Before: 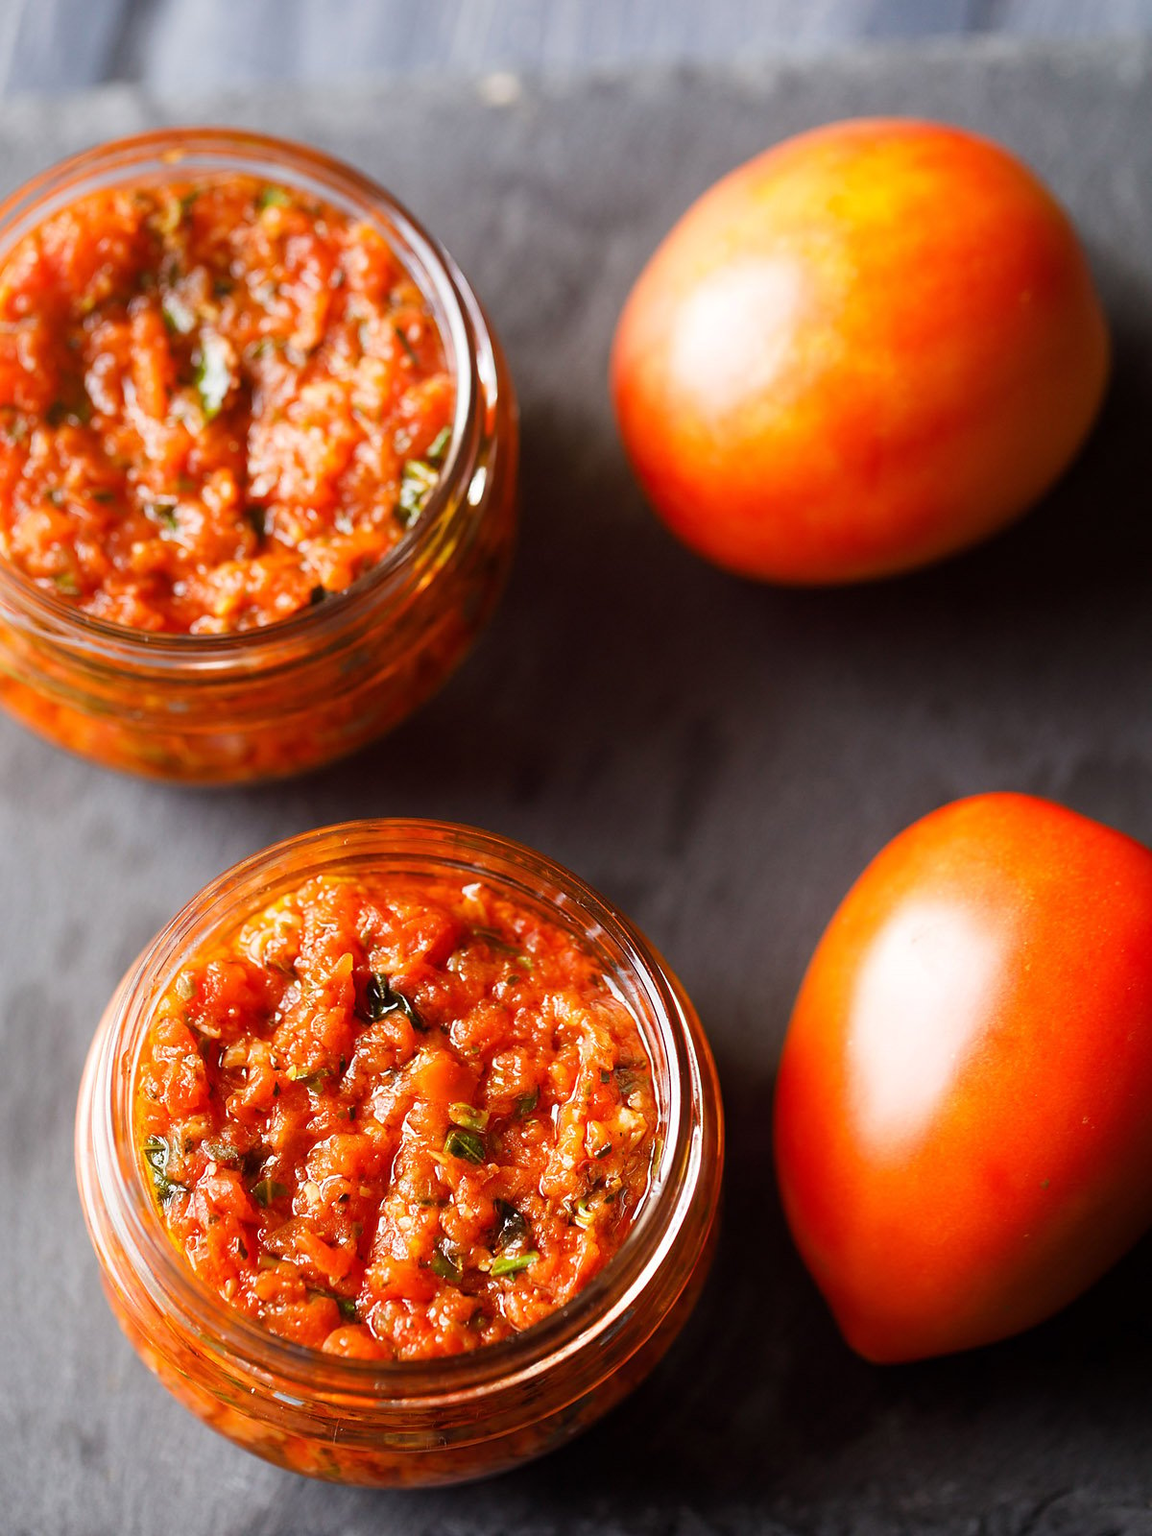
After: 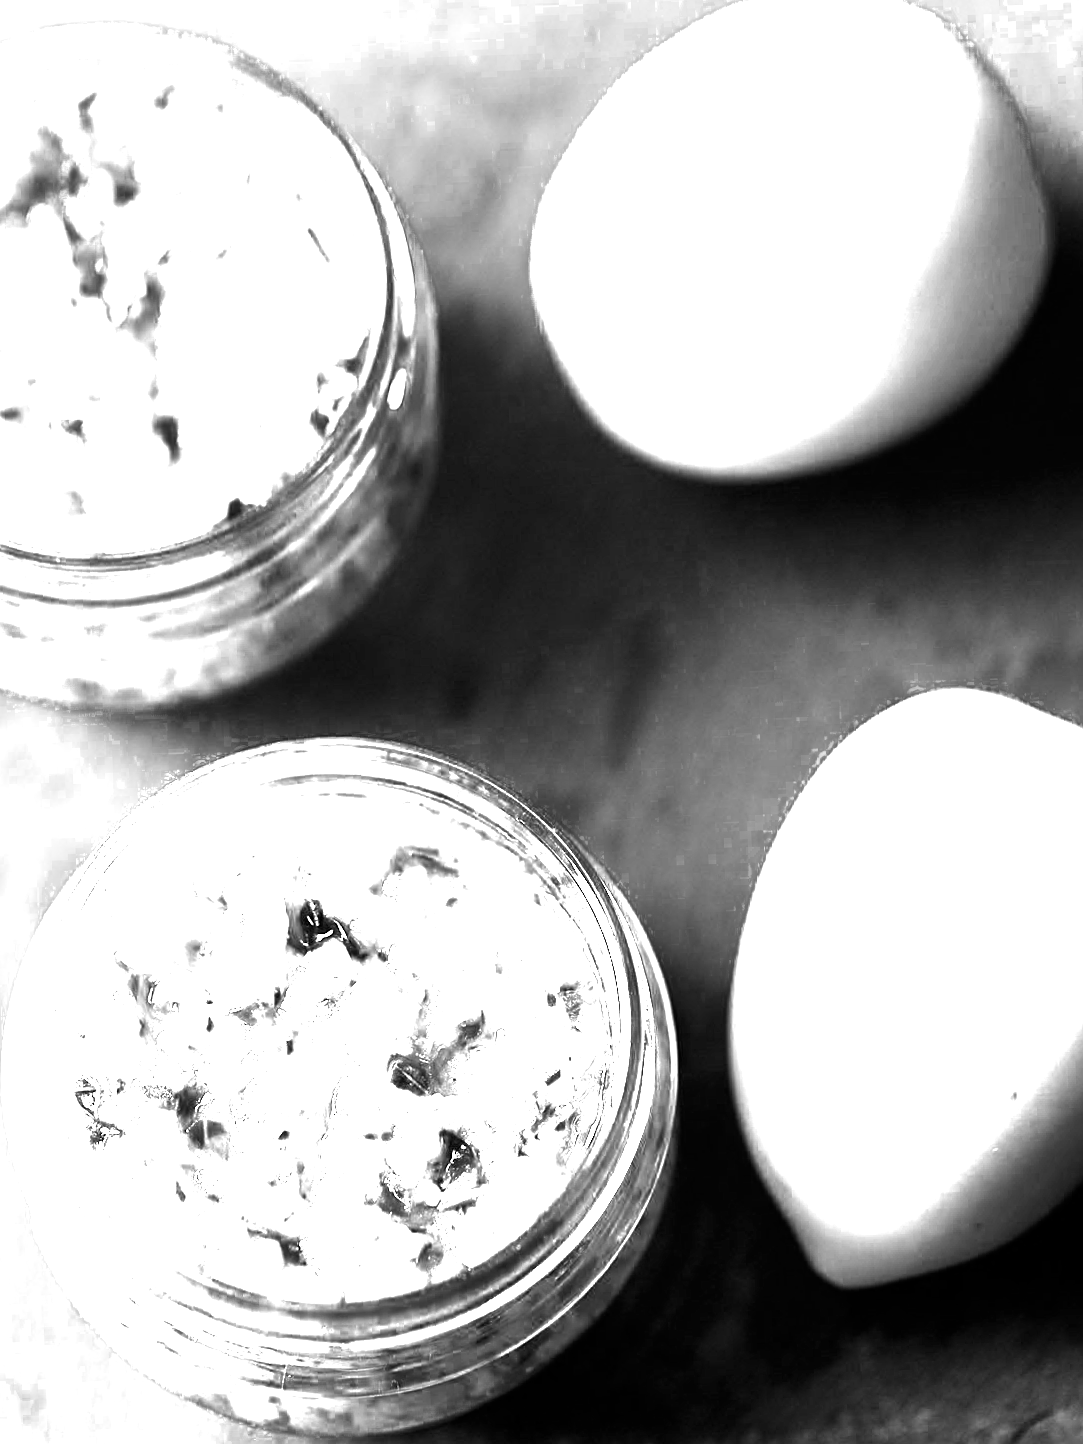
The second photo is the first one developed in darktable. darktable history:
color balance: mode lift, gamma, gain (sRGB), lift [1.014, 0.966, 0.918, 0.87], gamma [0.86, 0.734, 0.918, 0.976], gain [1.063, 1.13, 1.063, 0.86]
color zones: curves: ch0 [(0.002, 0.589) (0.107, 0.484) (0.146, 0.249) (0.217, 0.352) (0.309, 0.525) (0.39, 0.404) (0.455, 0.169) (0.597, 0.055) (0.724, 0.212) (0.775, 0.691) (0.869, 0.571) (1, 0.587)]; ch1 [(0, 0) (0.143, 0) (0.286, 0) (0.429, 0) (0.571, 0) (0.714, 0) (0.857, 0)]
exposure: black level correction 0.001, exposure 2.607 EV, compensate exposure bias true, compensate highlight preservation false
sharpen: radius 2.529, amount 0.323
crop and rotate: angle 1.96°, left 5.673%, top 5.673%
